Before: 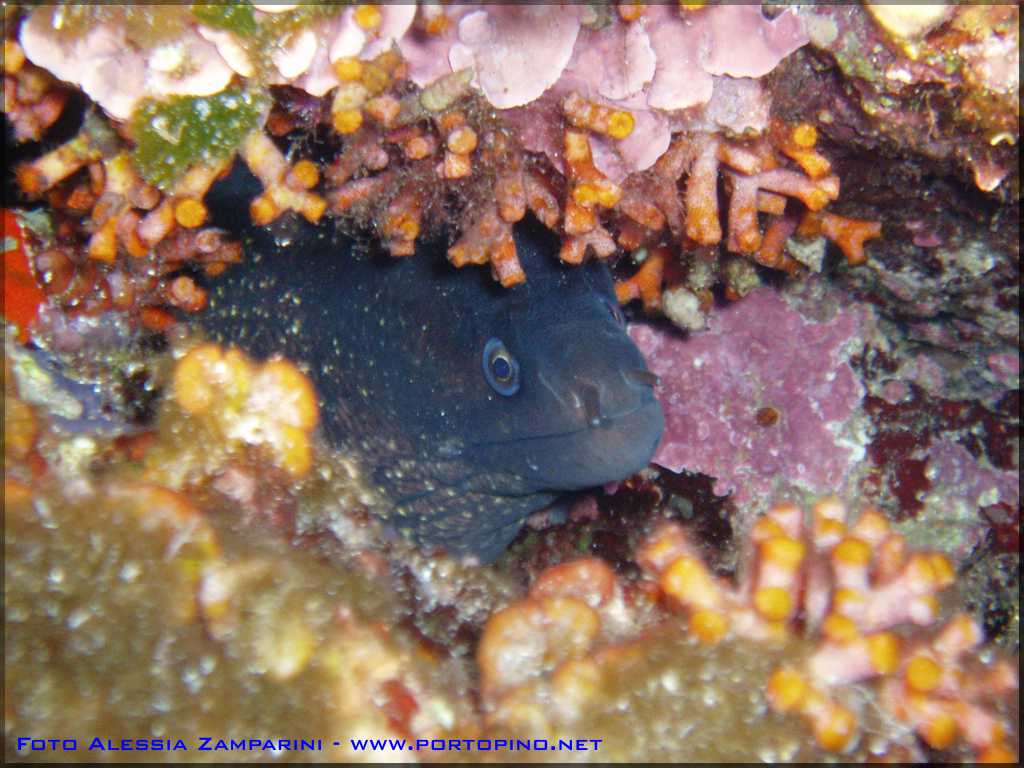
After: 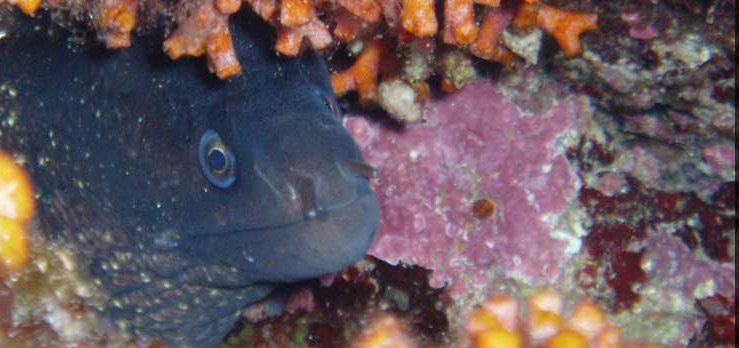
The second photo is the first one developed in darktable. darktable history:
crop and rotate: left 27.777%, top 27.179%, bottom 27.442%
